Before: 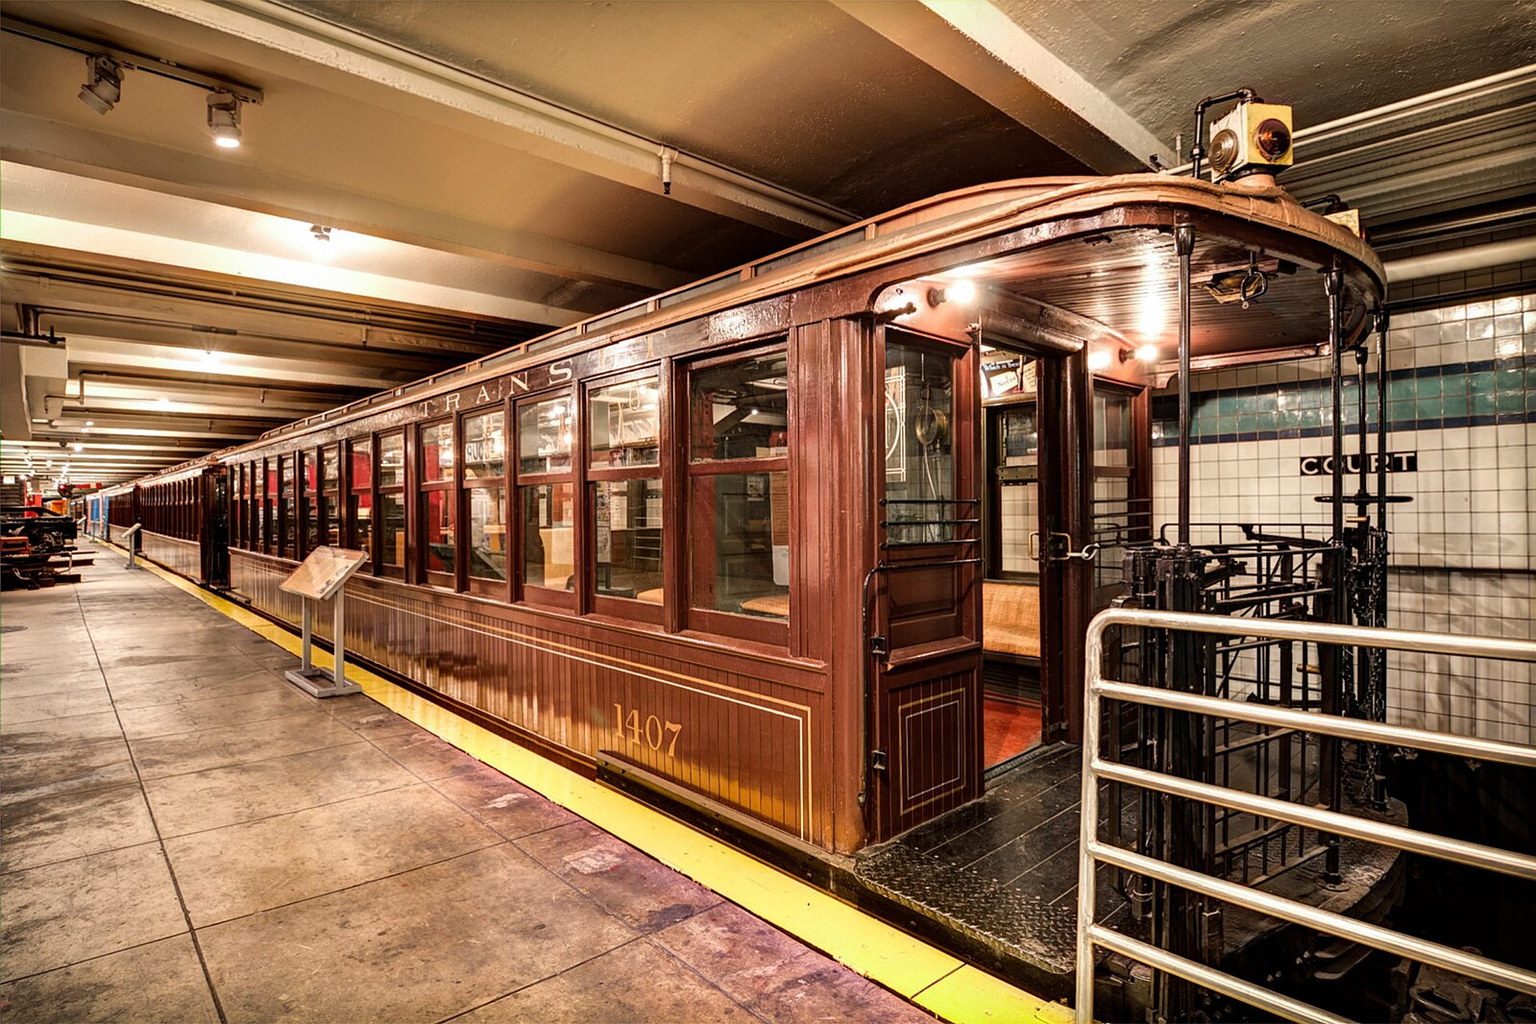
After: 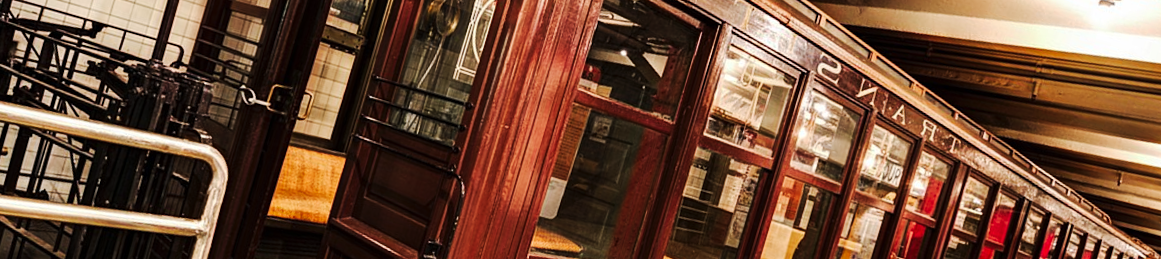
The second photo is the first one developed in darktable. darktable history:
tone curve: curves: ch0 [(0, 0) (0.003, 0.003) (0.011, 0.009) (0.025, 0.018) (0.044, 0.028) (0.069, 0.038) (0.1, 0.049) (0.136, 0.062) (0.177, 0.089) (0.224, 0.123) (0.277, 0.165) (0.335, 0.223) (0.399, 0.293) (0.468, 0.385) (0.543, 0.497) (0.623, 0.613) (0.709, 0.716) (0.801, 0.802) (0.898, 0.887) (1, 1)], preserve colors none
crop and rotate: angle 16.12°, top 30.835%, bottom 35.653%
